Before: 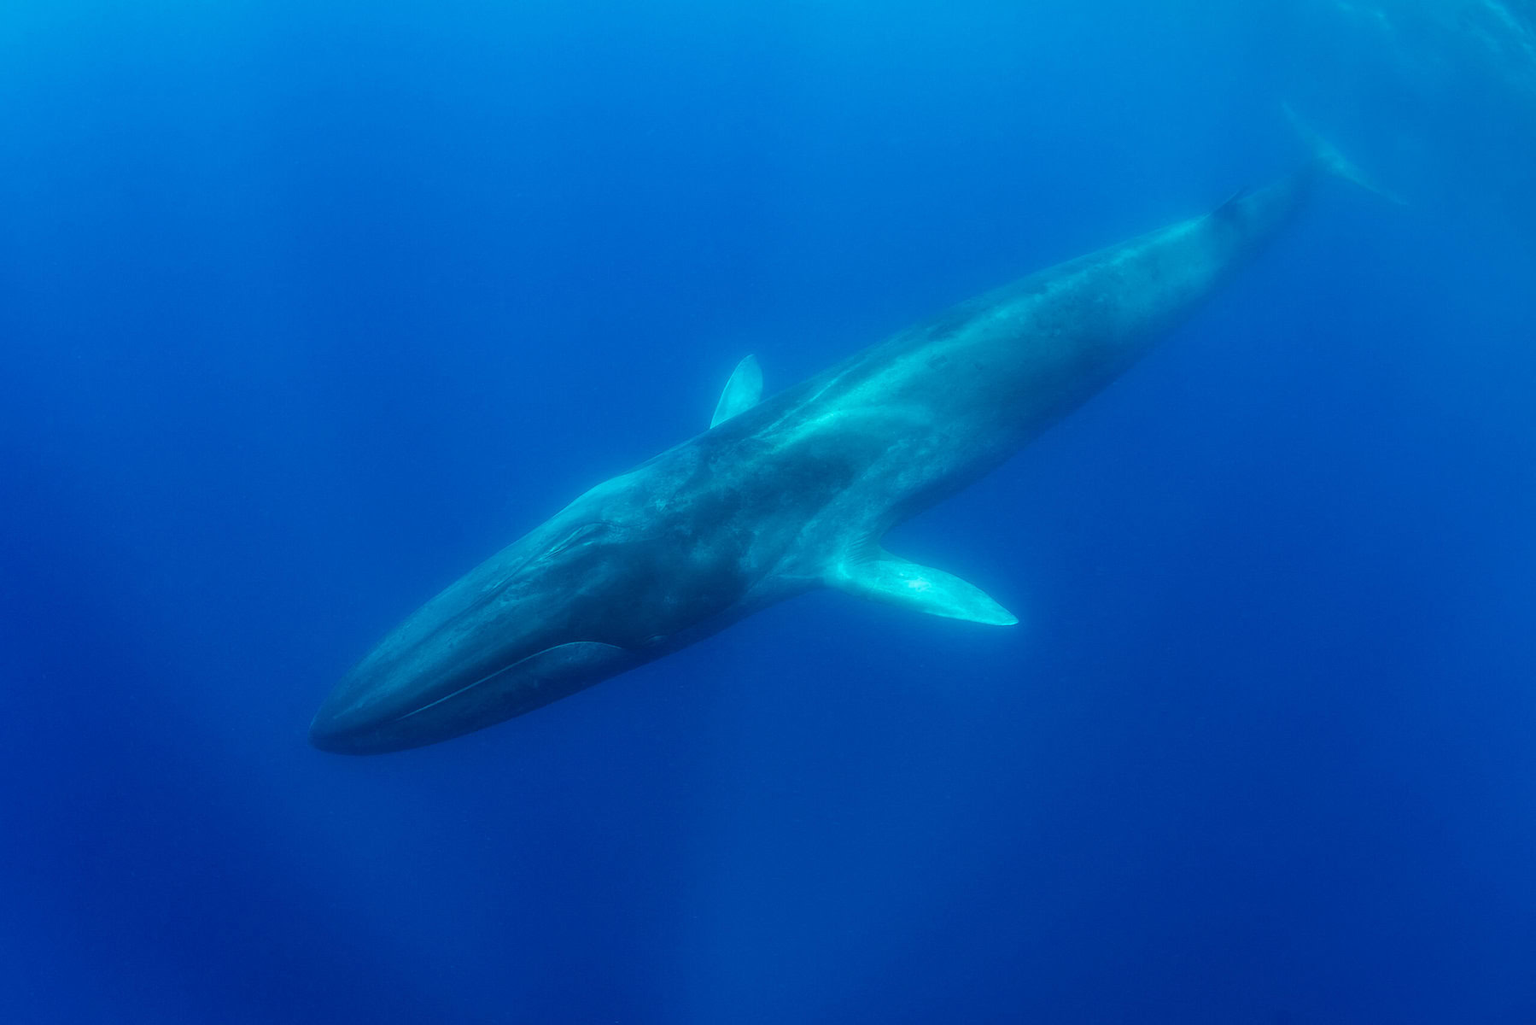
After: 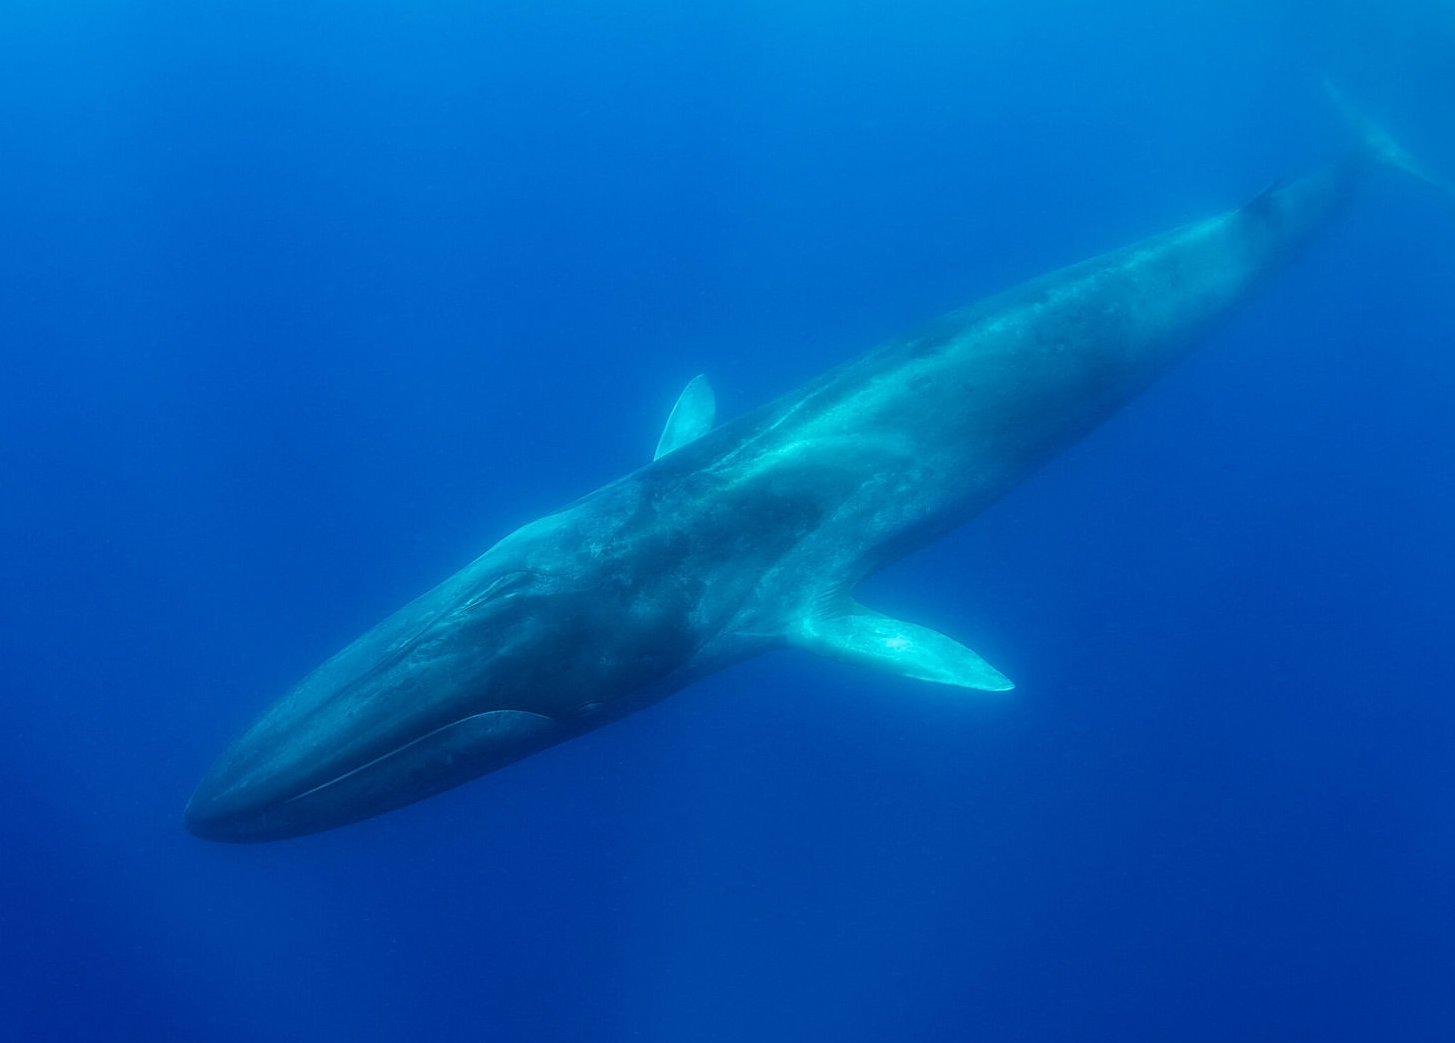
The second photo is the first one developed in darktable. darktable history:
crop: left 9.929%, top 3.475%, right 9.188%, bottom 9.529%
sharpen: amount 0.2
